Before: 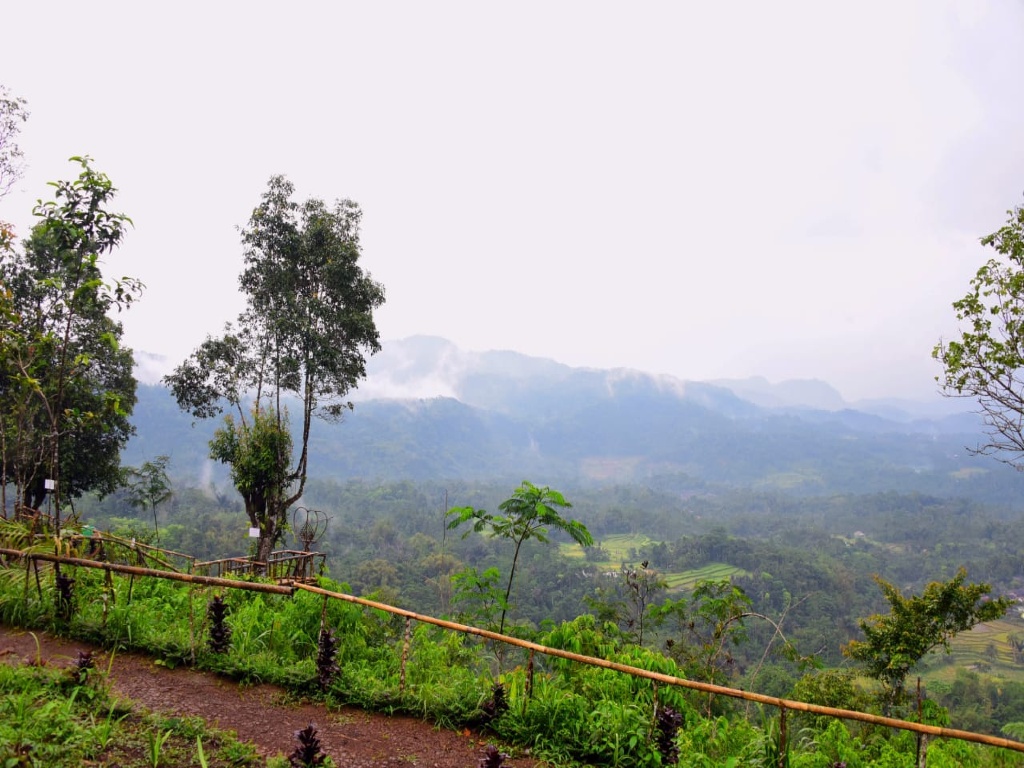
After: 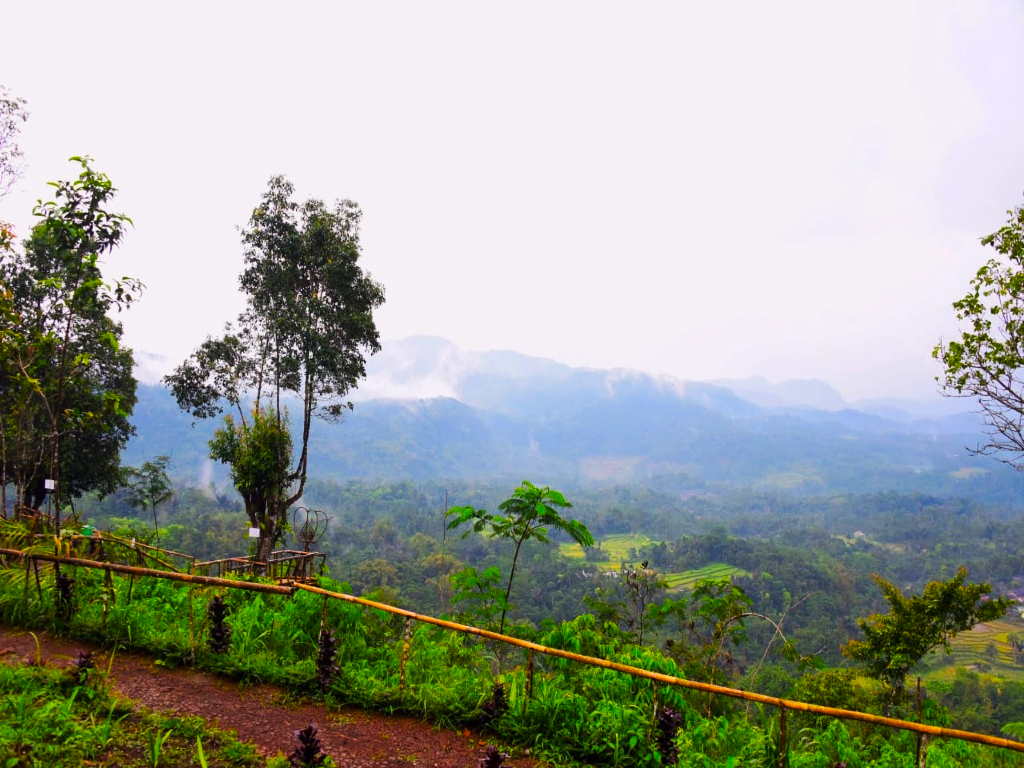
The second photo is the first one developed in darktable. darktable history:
tone curve: curves: ch0 [(0, 0) (0.003, 0.003) (0.011, 0.011) (0.025, 0.022) (0.044, 0.039) (0.069, 0.055) (0.1, 0.074) (0.136, 0.101) (0.177, 0.134) (0.224, 0.171) (0.277, 0.216) (0.335, 0.277) (0.399, 0.345) (0.468, 0.427) (0.543, 0.526) (0.623, 0.636) (0.709, 0.731) (0.801, 0.822) (0.898, 0.917) (1, 1)], preserve colors none
color balance rgb: linear chroma grading › global chroma 9.038%, perceptual saturation grading › global saturation 30.277%, global vibrance 5.372%
